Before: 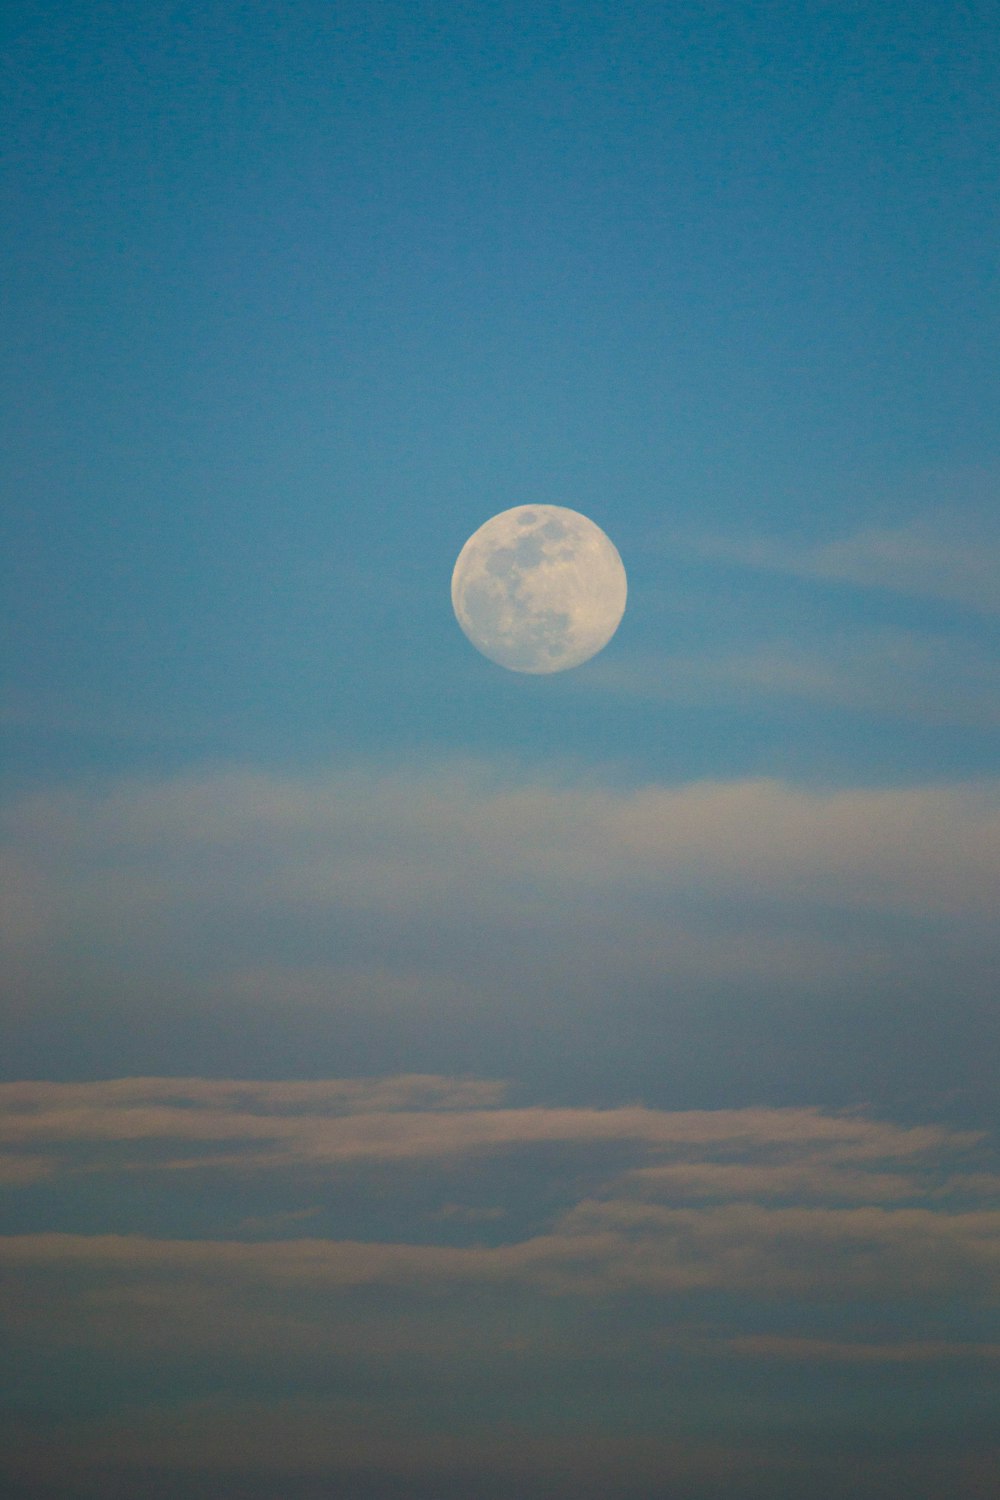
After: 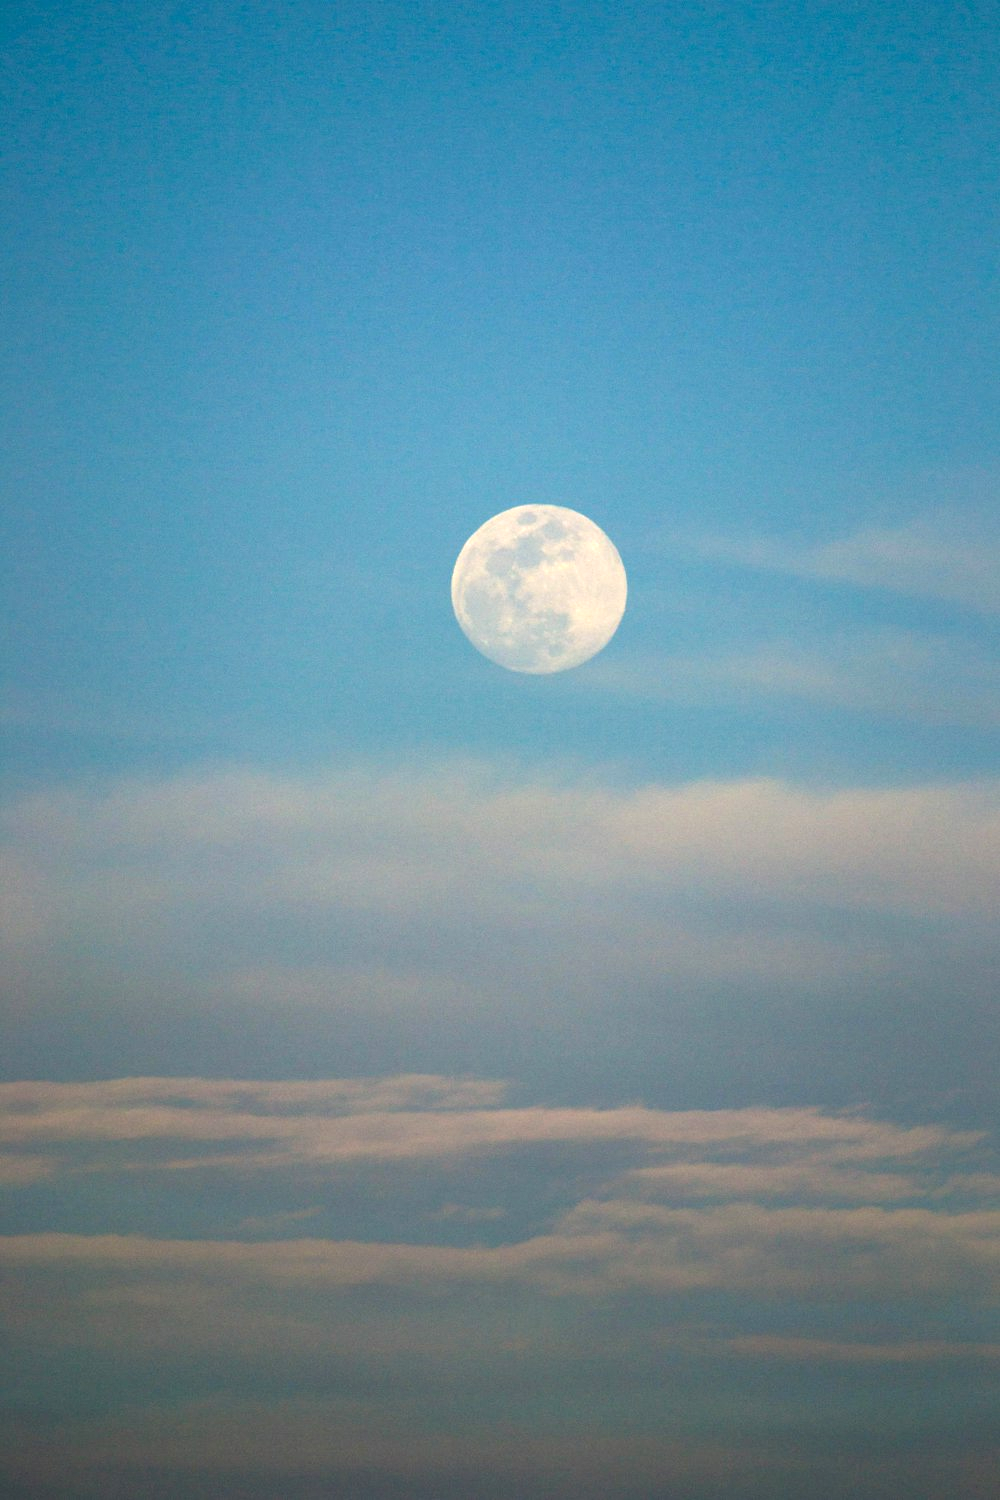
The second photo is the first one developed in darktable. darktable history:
base curve: curves: ch0 [(0, 0) (0.297, 0.298) (1, 1)], preserve colors none
exposure: black level correction 0, exposure 0.692 EV, compensate highlight preservation false
local contrast: on, module defaults
